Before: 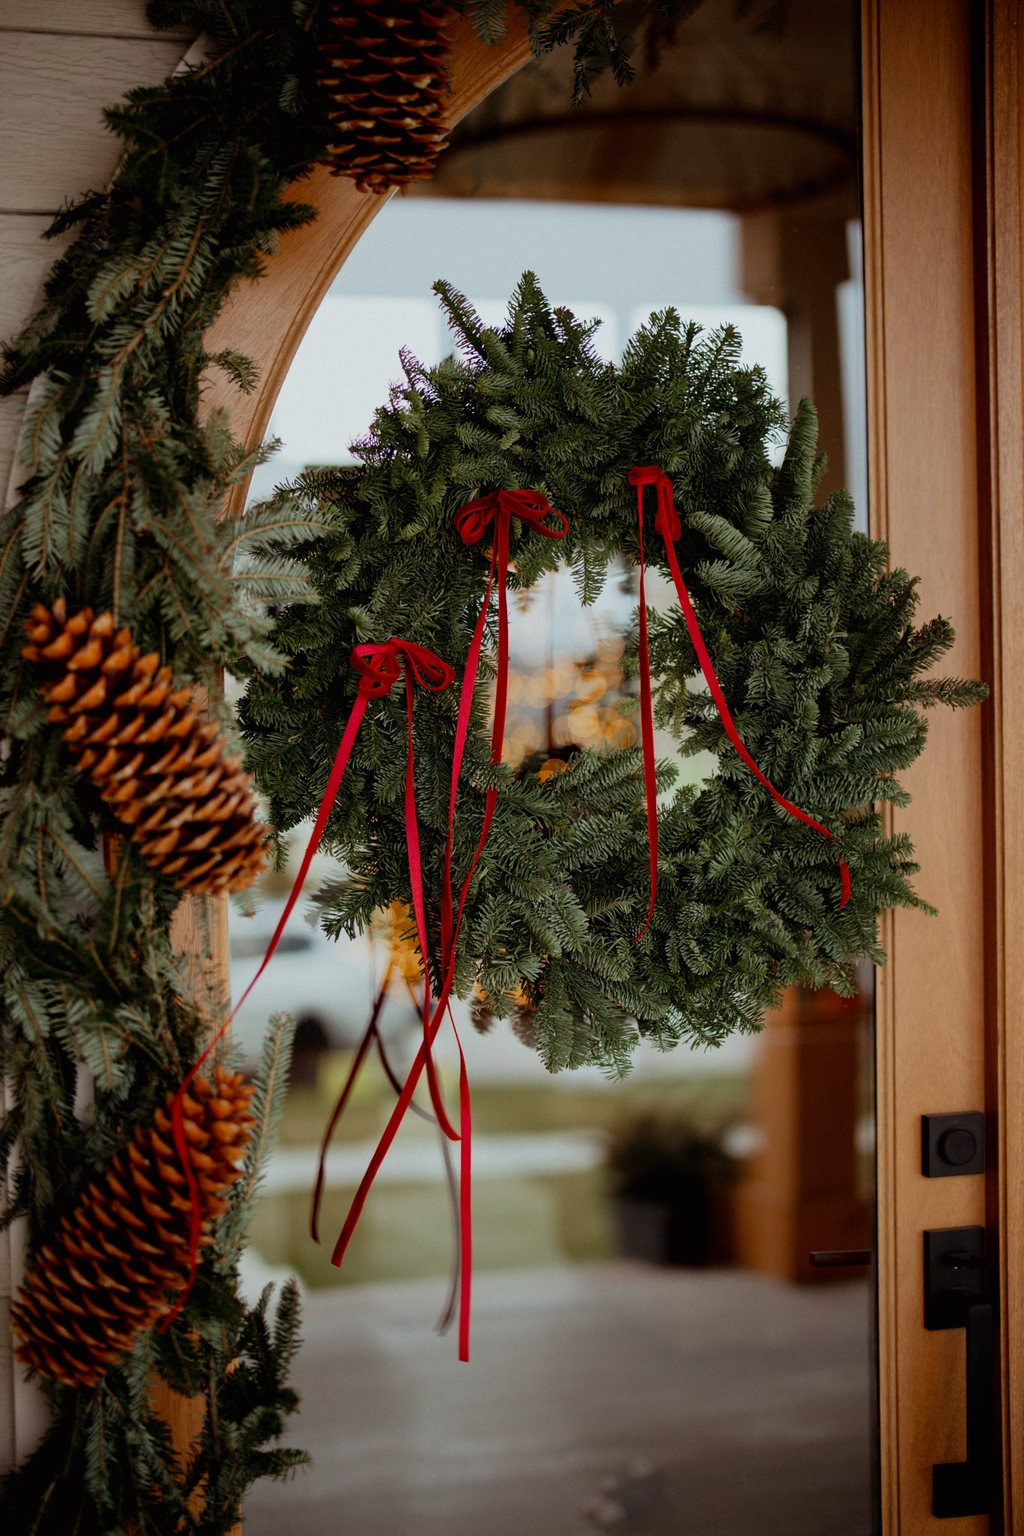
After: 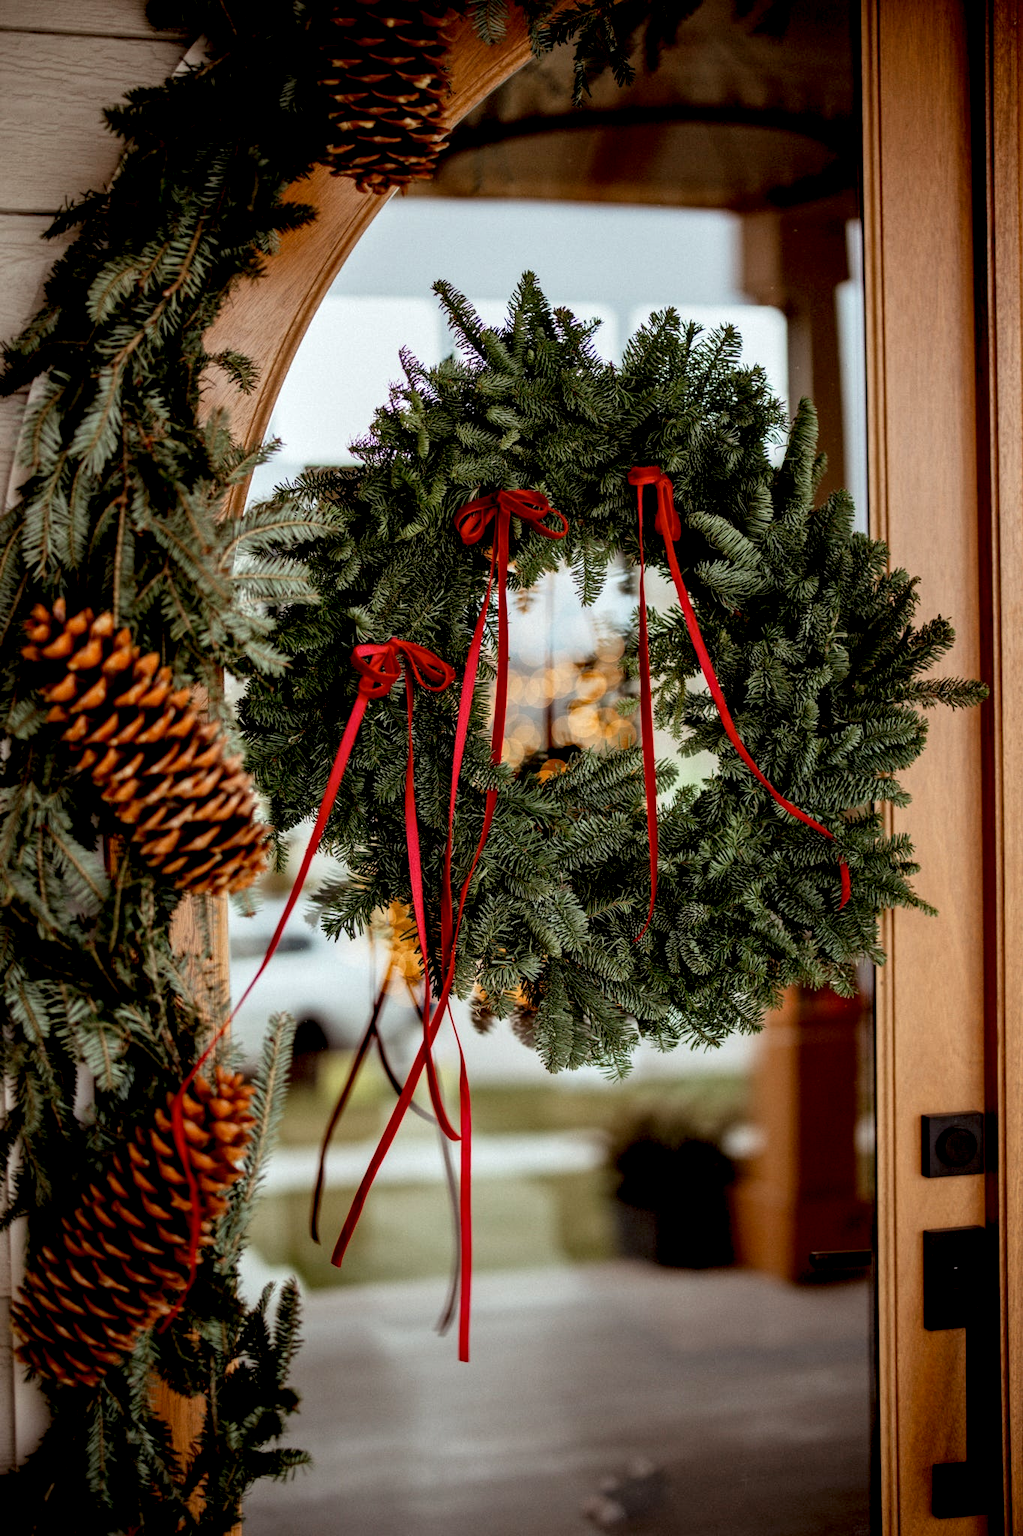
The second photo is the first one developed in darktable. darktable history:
local contrast: detail 150%
exposure: black level correction 0.005, exposure 0.286 EV, compensate highlight preservation false
